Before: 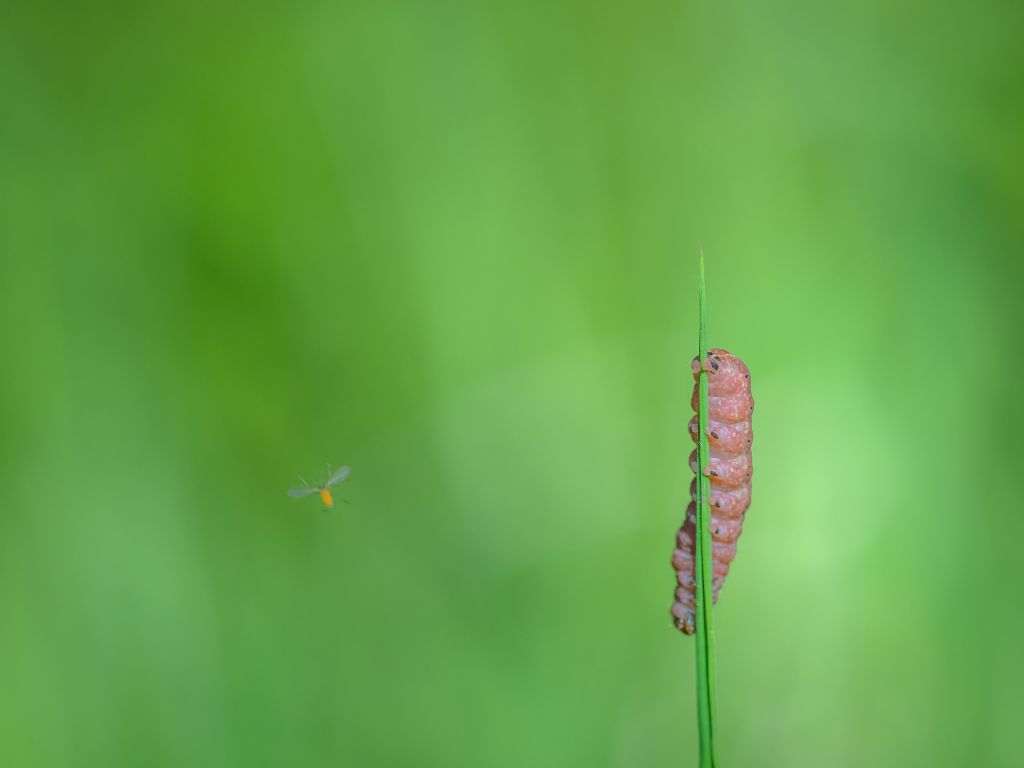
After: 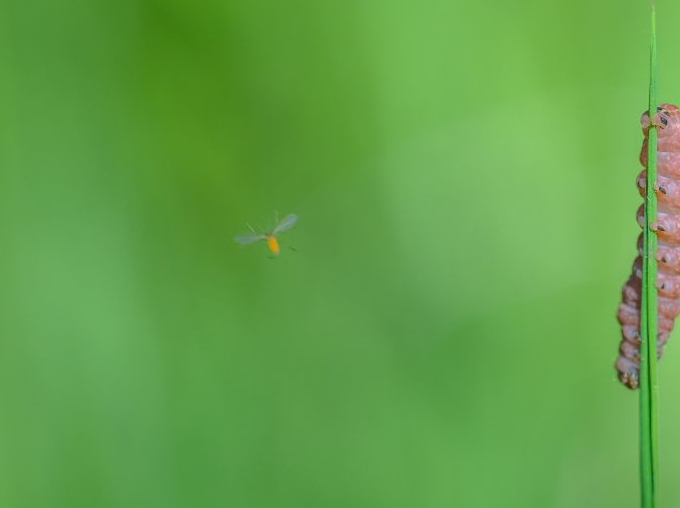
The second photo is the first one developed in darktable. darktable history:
crop and rotate: angle -1.17°, left 3.821%, top 31.965%, right 27.946%
